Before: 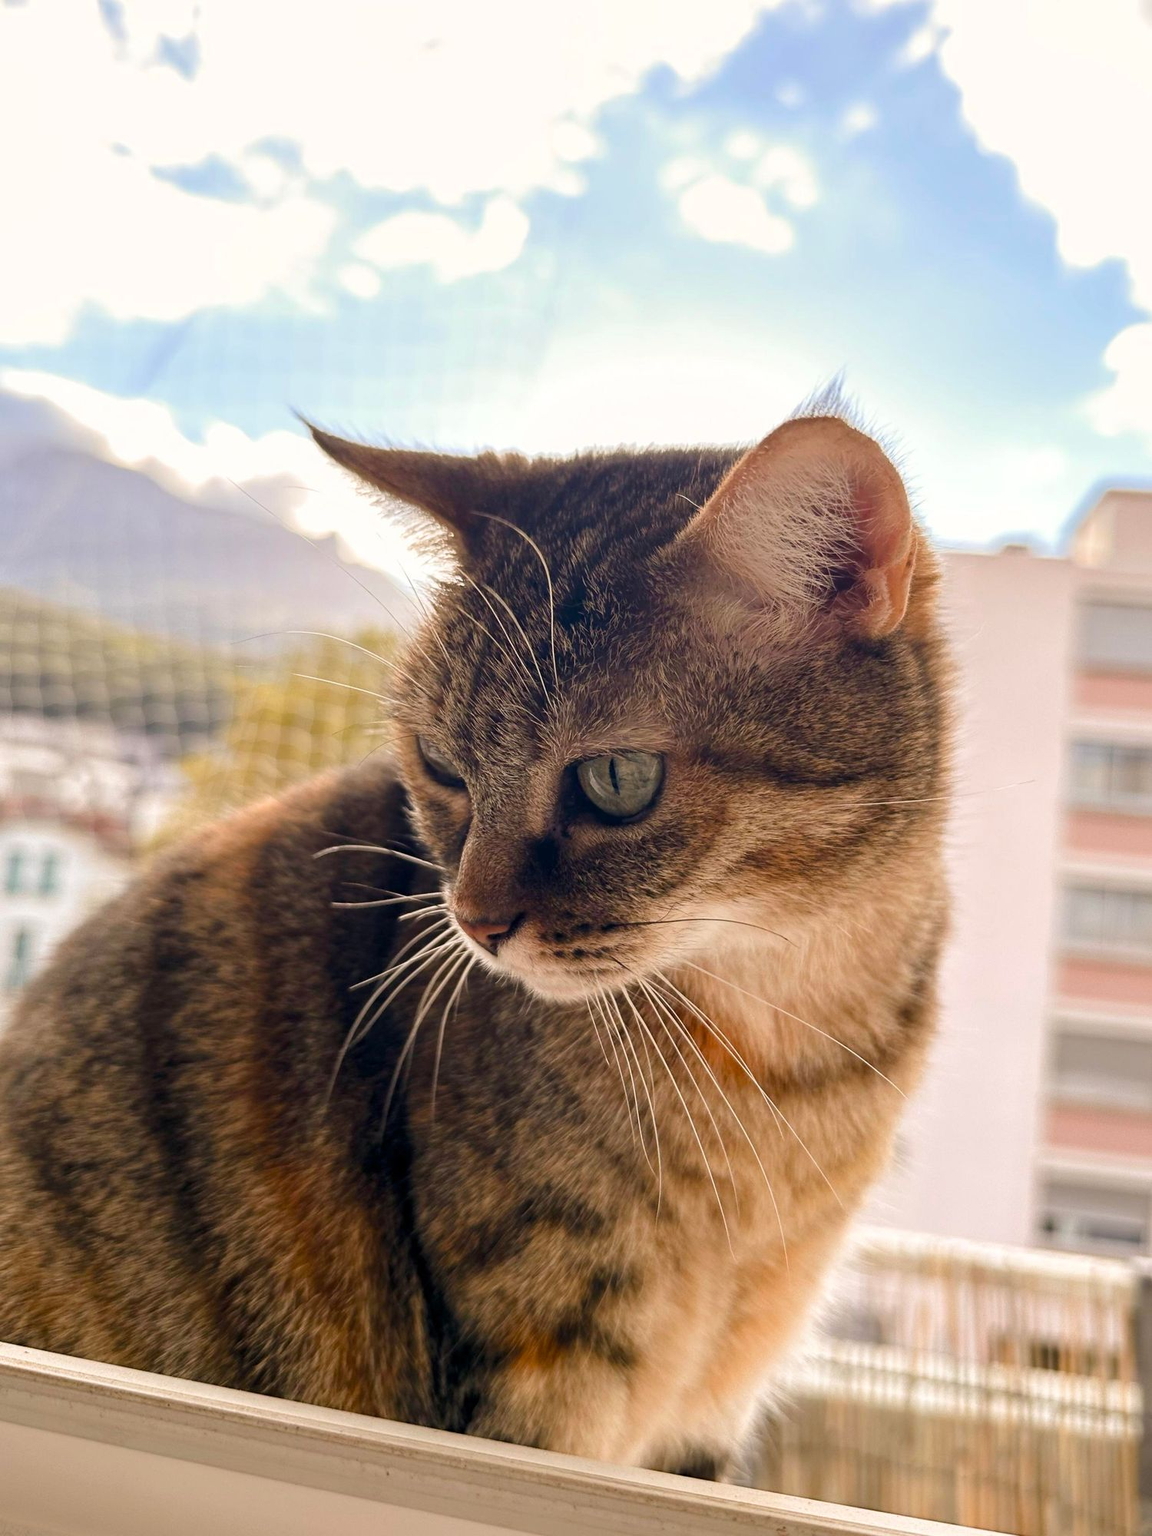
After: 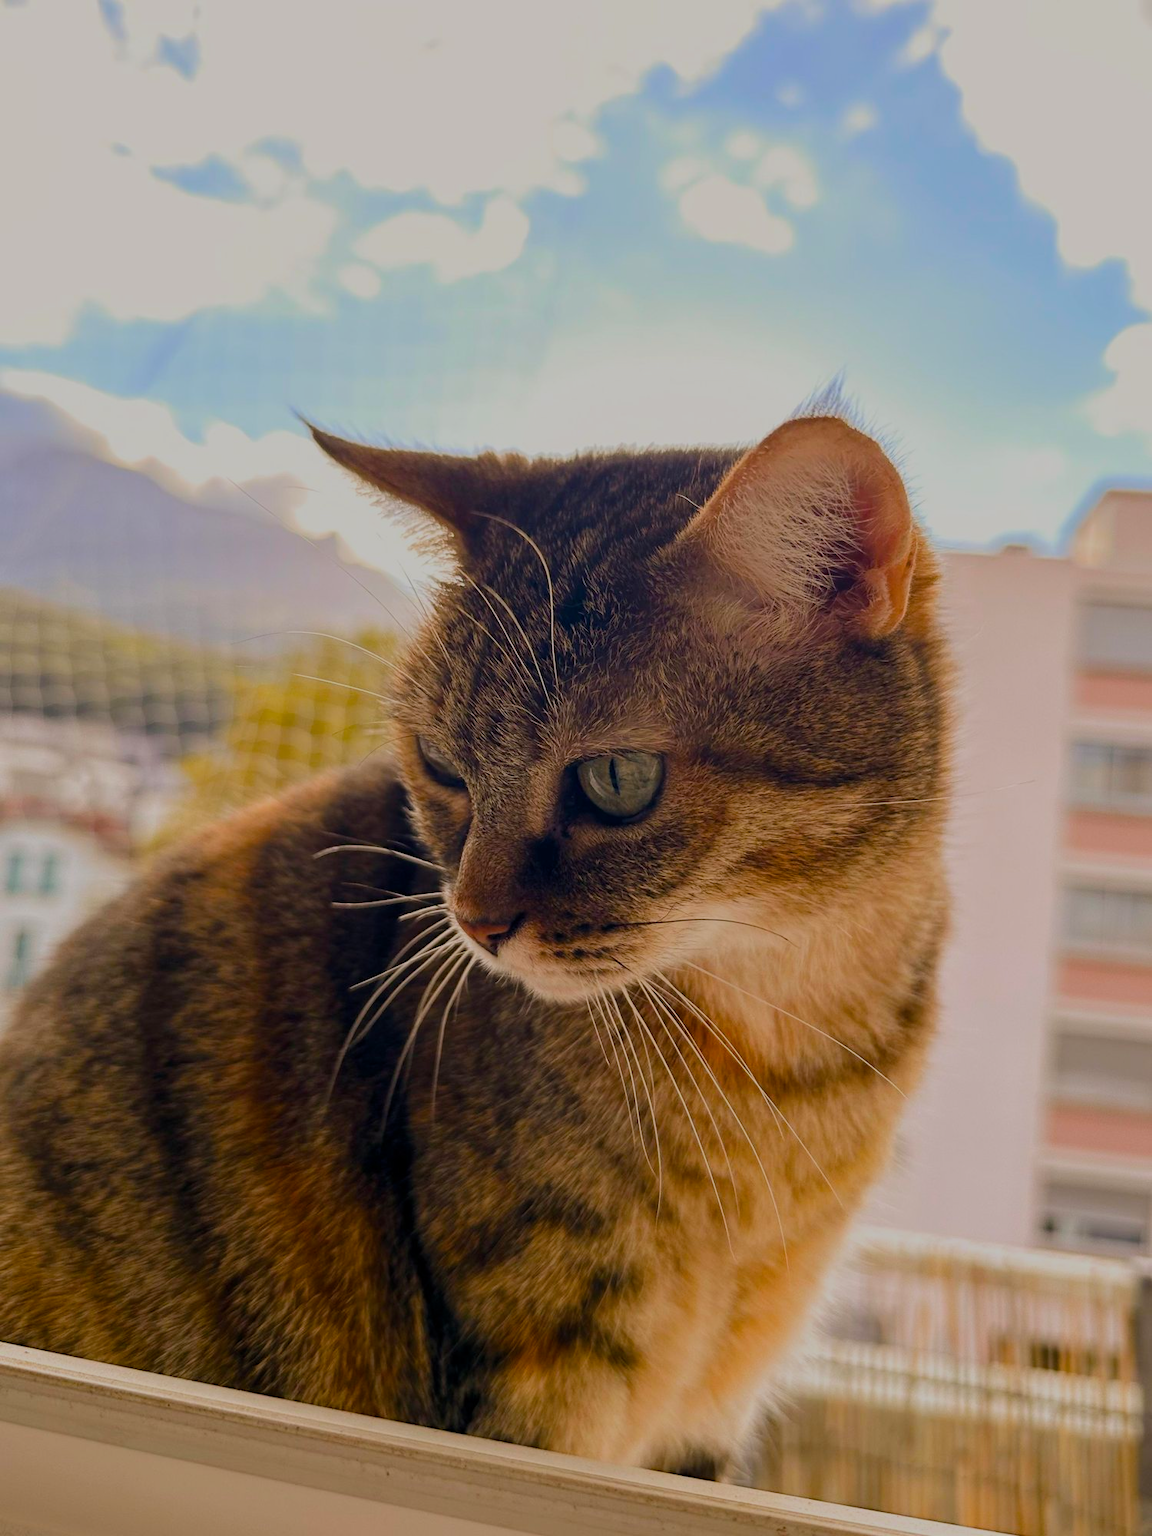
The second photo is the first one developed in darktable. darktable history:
exposure: exposure -1 EV, compensate highlight preservation false
color balance rgb: perceptual saturation grading › global saturation 25%, perceptual brilliance grading › mid-tones 10%, perceptual brilliance grading › shadows 15%, global vibrance 20%
